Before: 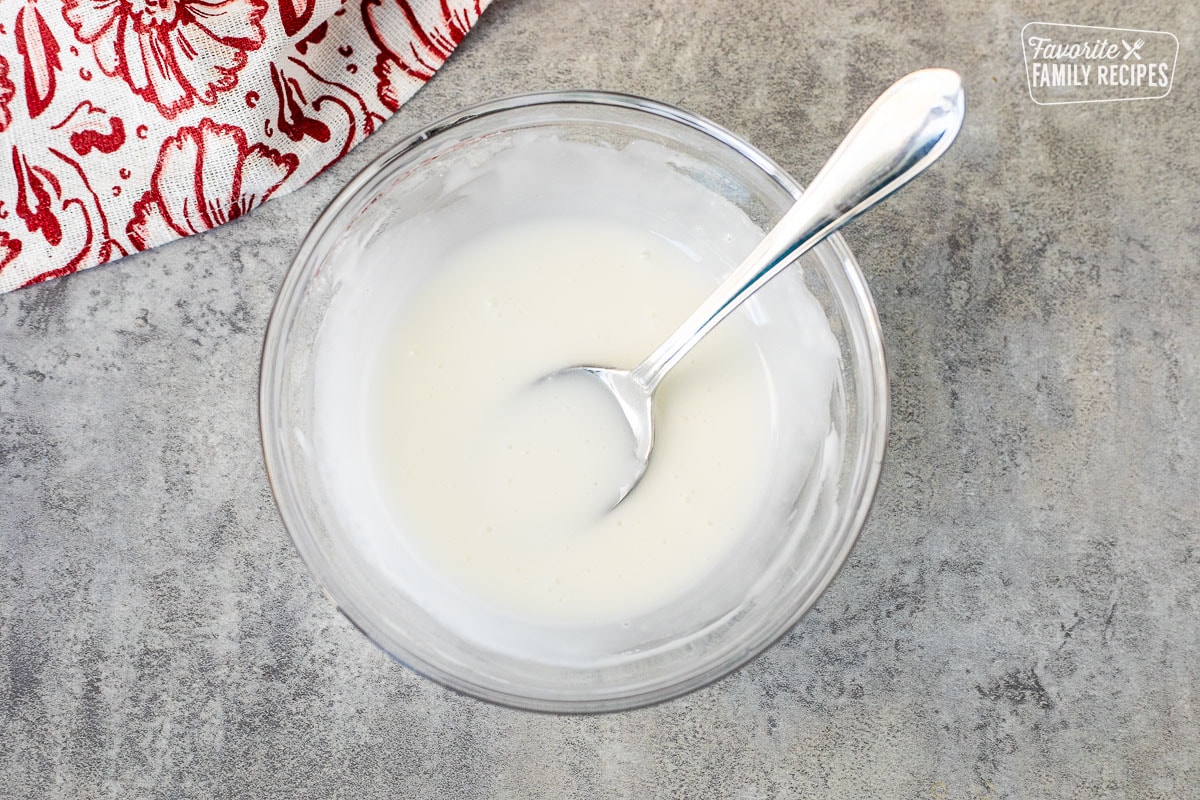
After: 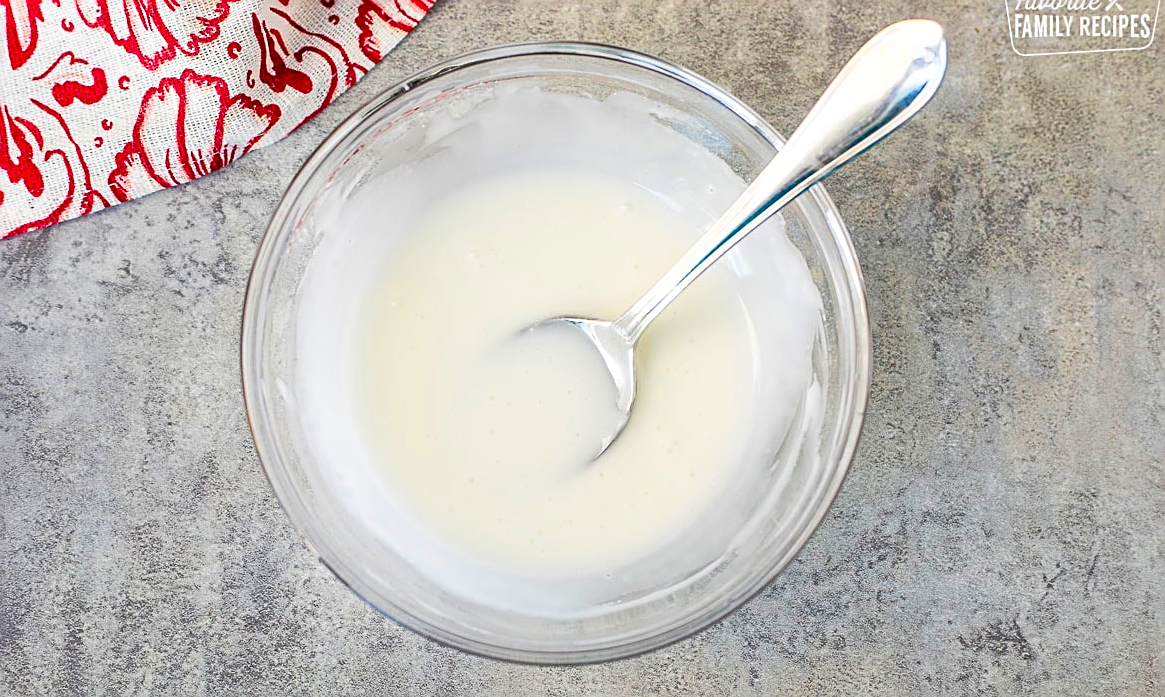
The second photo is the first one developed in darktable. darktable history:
crop: left 1.507%, top 6.147%, right 1.379%, bottom 6.637%
color contrast: green-magenta contrast 1.69, blue-yellow contrast 1.49
sharpen: on, module defaults
tone equalizer: -8 EV 0.001 EV, -7 EV -0.004 EV, -6 EV 0.009 EV, -5 EV 0.032 EV, -4 EV 0.276 EV, -3 EV 0.644 EV, -2 EV 0.584 EV, -1 EV 0.187 EV, +0 EV 0.024 EV
